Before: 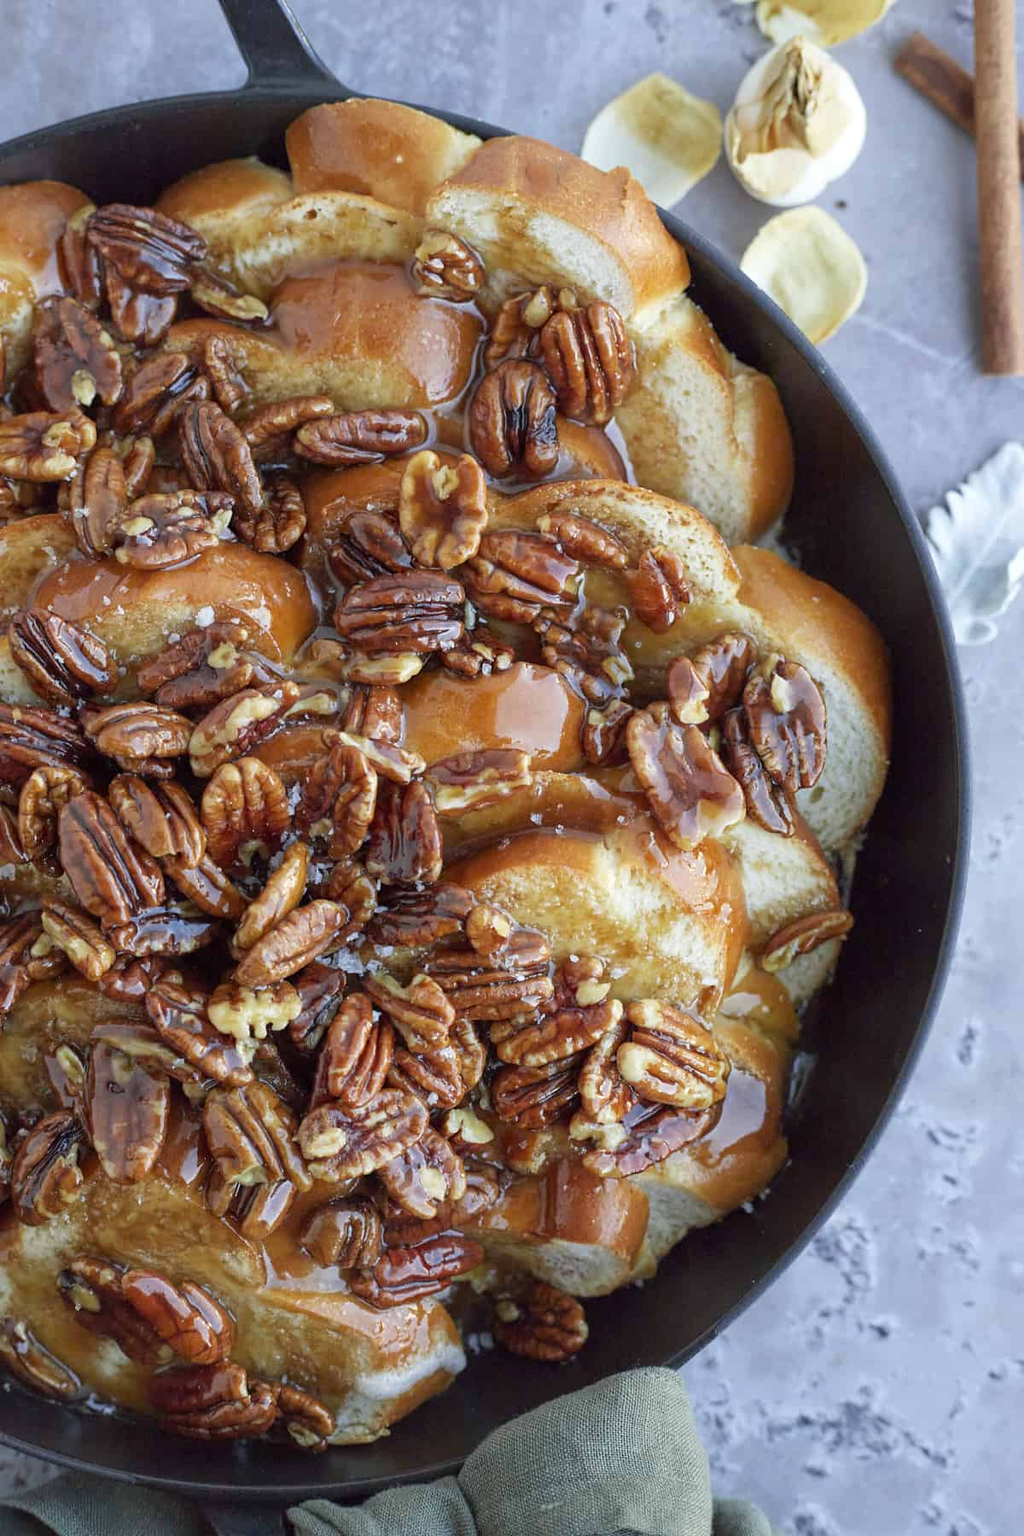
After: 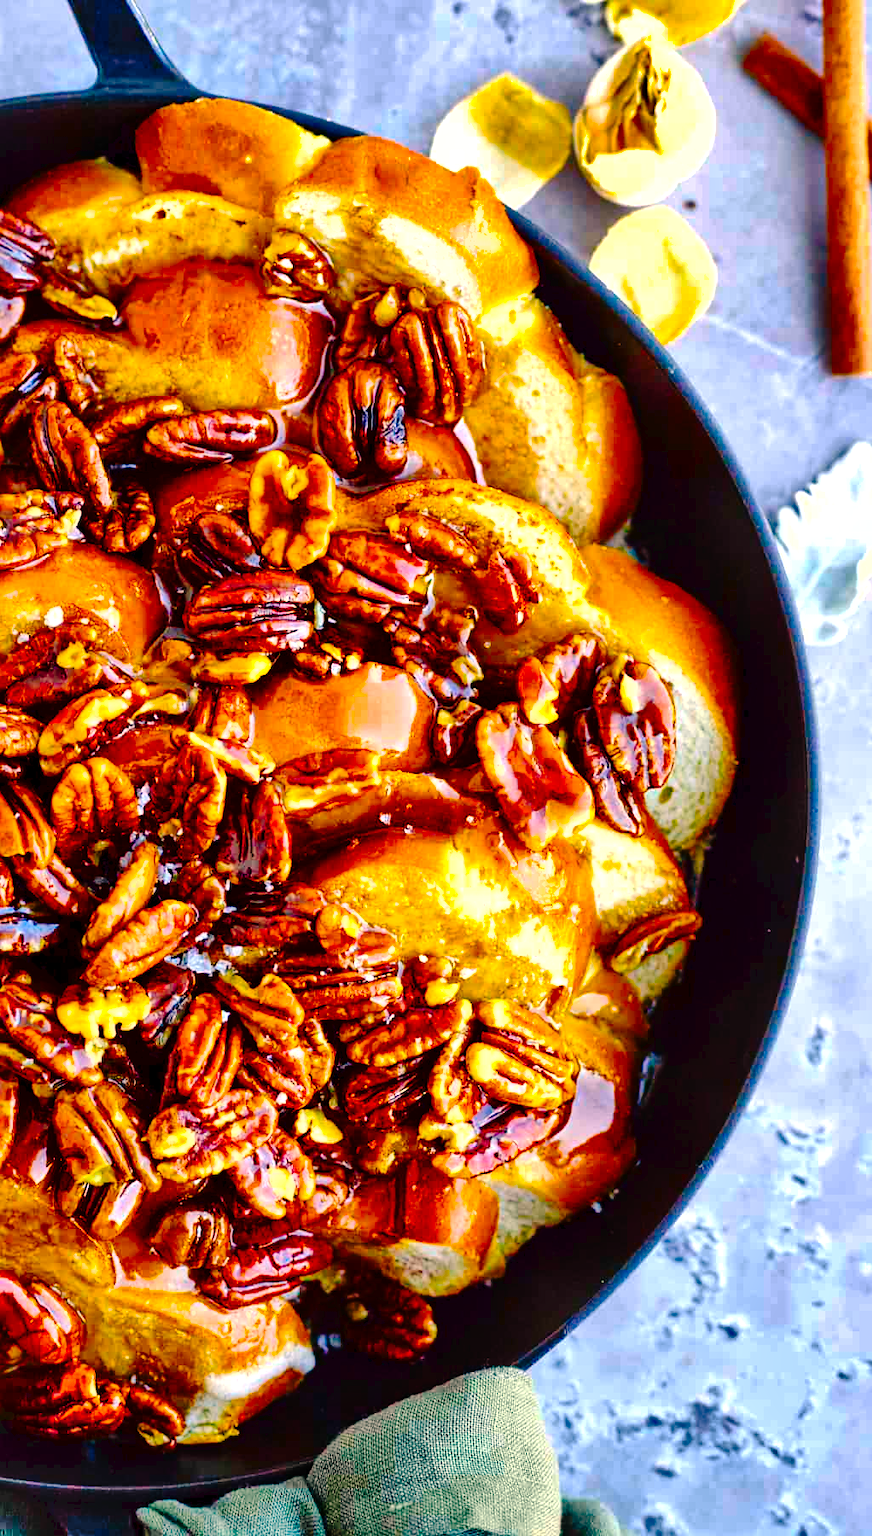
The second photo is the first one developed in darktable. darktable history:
contrast equalizer: y [[0.509, 0.517, 0.523, 0.523, 0.517, 0.509], [0.5 ×6], [0.5 ×6], [0 ×6], [0 ×6]]
local contrast: mode bilateral grid, contrast 25, coarseness 60, detail 151%, midtone range 0.2
shadows and highlights: soften with gaussian
exposure: exposure 0.668 EV, compensate highlight preservation false
crop and rotate: left 14.788%
contrast brightness saturation: contrast 0.117, brightness -0.116, saturation 0.204
tone curve: curves: ch0 [(0, 0) (0.003, 0.041) (0.011, 0.042) (0.025, 0.041) (0.044, 0.043) (0.069, 0.048) (0.1, 0.059) (0.136, 0.079) (0.177, 0.107) (0.224, 0.152) (0.277, 0.235) (0.335, 0.331) (0.399, 0.427) (0.468, 0.512) (0.543, 0.595) (0.623, 0.668) (0.709, 0.736) (0.801, 0.813) (0.898, 0.891) (1, 1)], preserve colors none
color balance rgb: highlights gain › chroma 3.689%, highlights gain › hue 59.56°, perceptual saturation grading › global saturation 64.22%, perceptual saturation grading › highlights 49.237%, perceptual saturation grading › shadows 29.802%, global vibrance 9.717%
